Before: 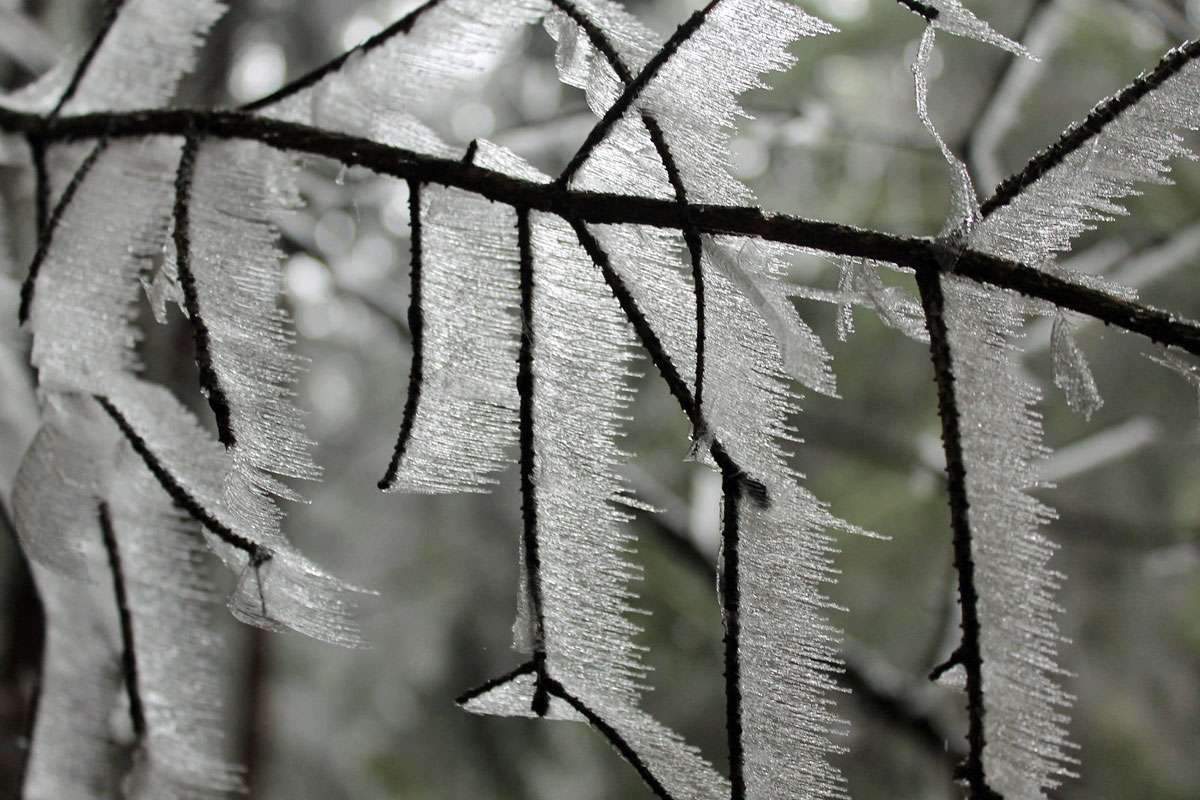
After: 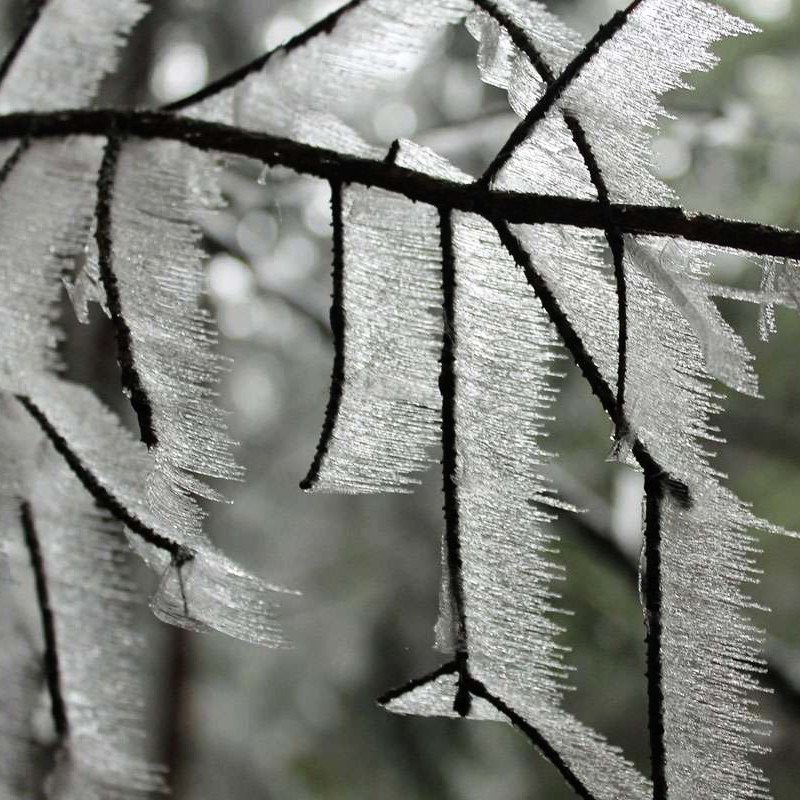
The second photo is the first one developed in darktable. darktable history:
crop and rotate: left 6.577%, right 26.751%
tone curve: curves: ch0 [(0, 0) (0.003, 0.01) (0.011, 0.015) (0.025, 0.023) (0.044, 0.037) (0.069, 0.055) (0.1, 0.08) (0.136, 0.114) (0.177, 0.155) (0.224, 0.201) (0.277, 0.254) (0.335, 0.319) (0.399, 0.387) (0.468, 0.459) (0.543, 0.544) (0.623, 0.634) (0.709, 0.731) (0.801, 0.827) (0.898, 0.921) (1, 1)], preserve colors none
